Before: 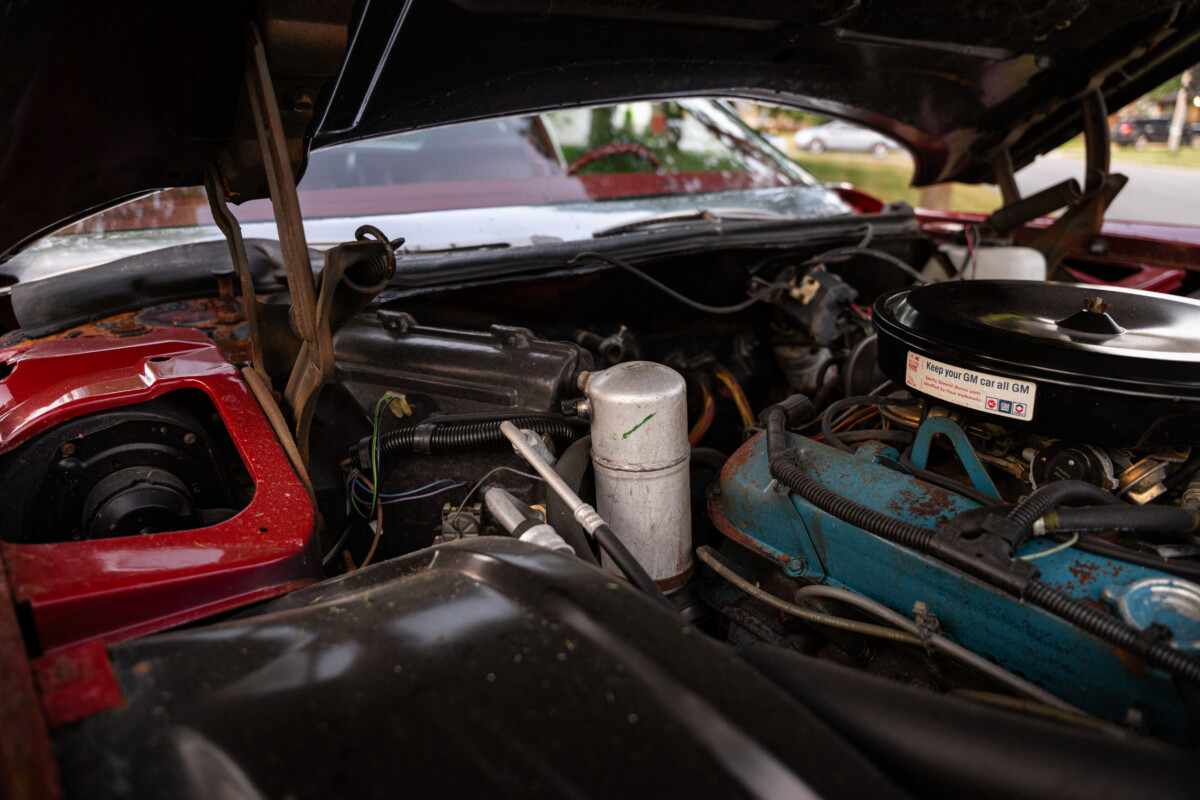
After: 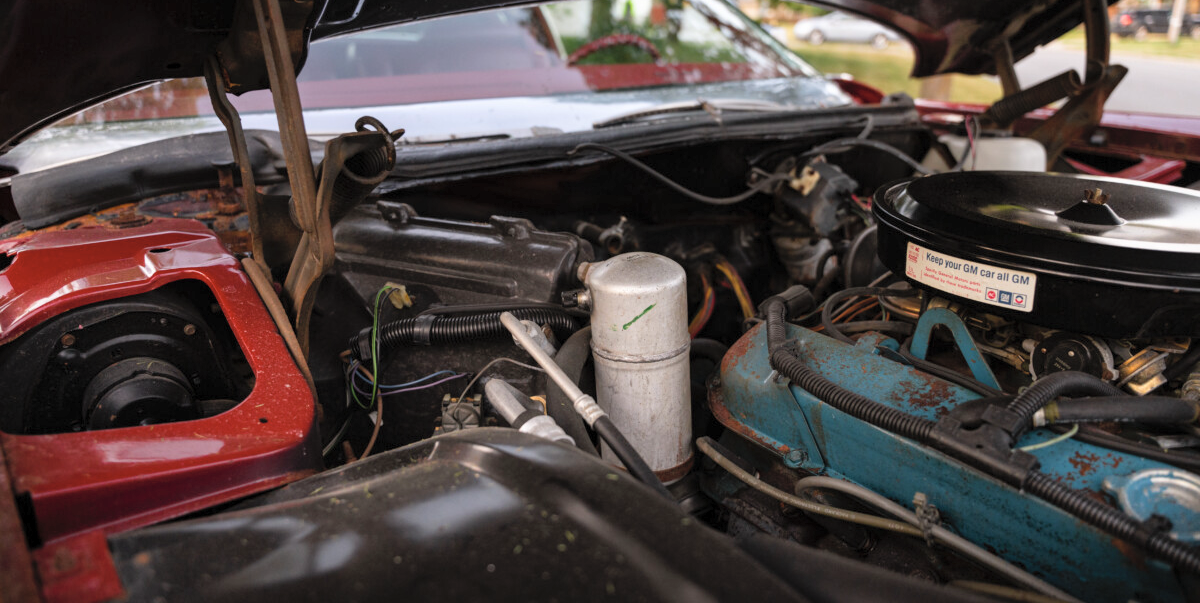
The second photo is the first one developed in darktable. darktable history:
crop: top 13.692%, bottom 10.855%
contrast brightness saturation: brightness 0.149
